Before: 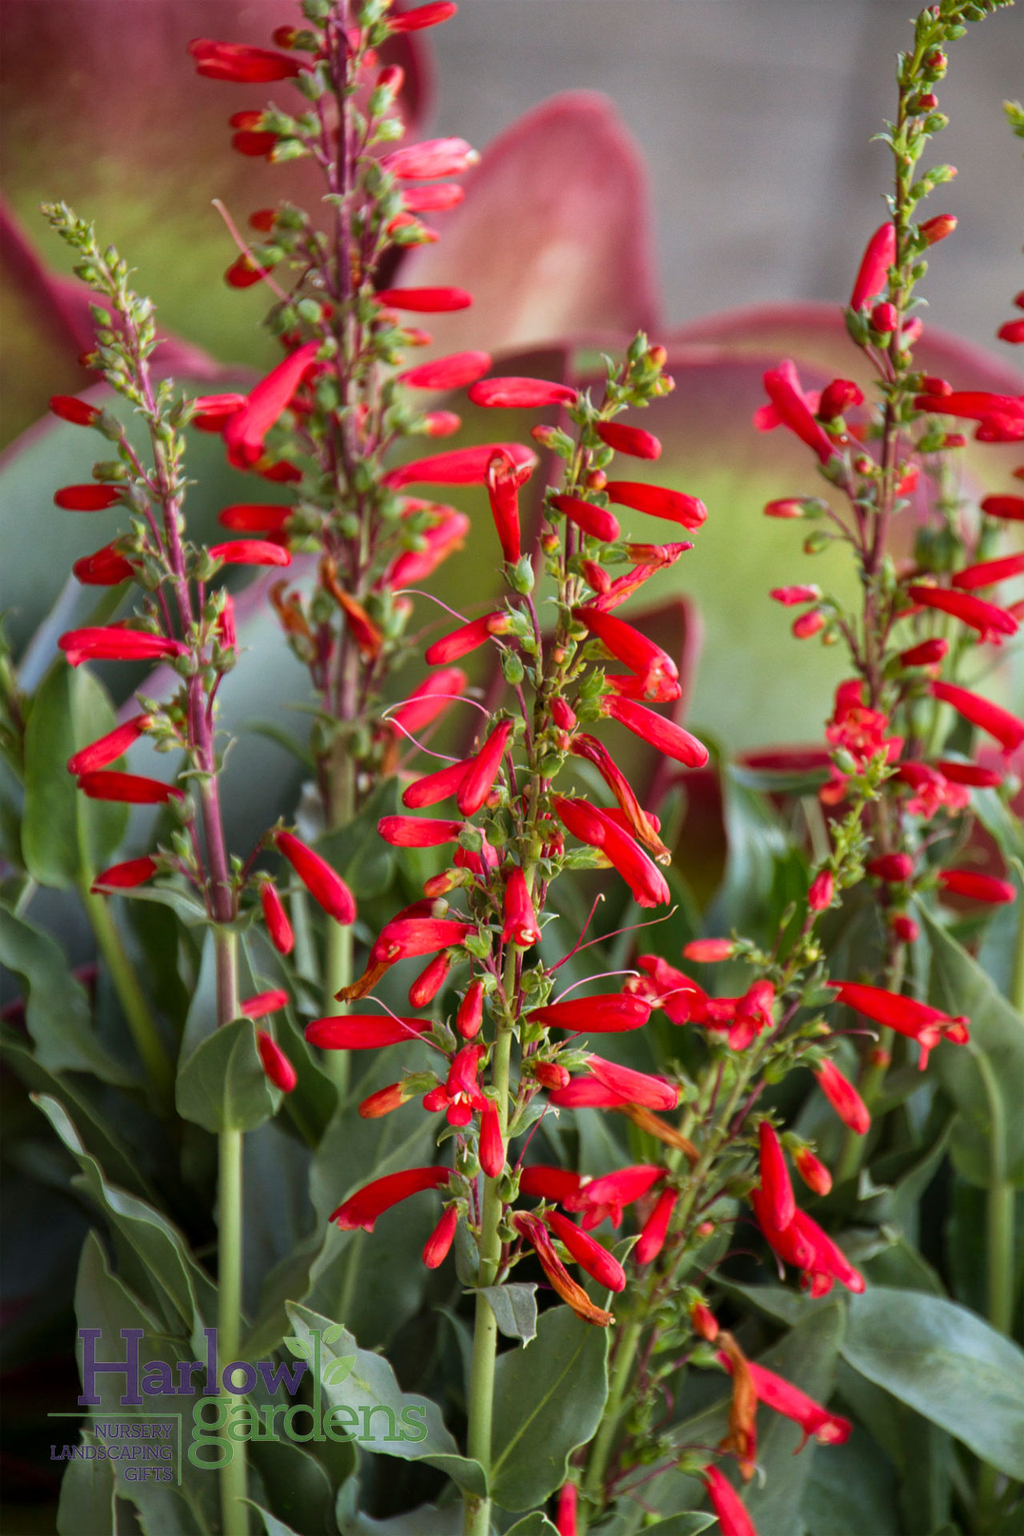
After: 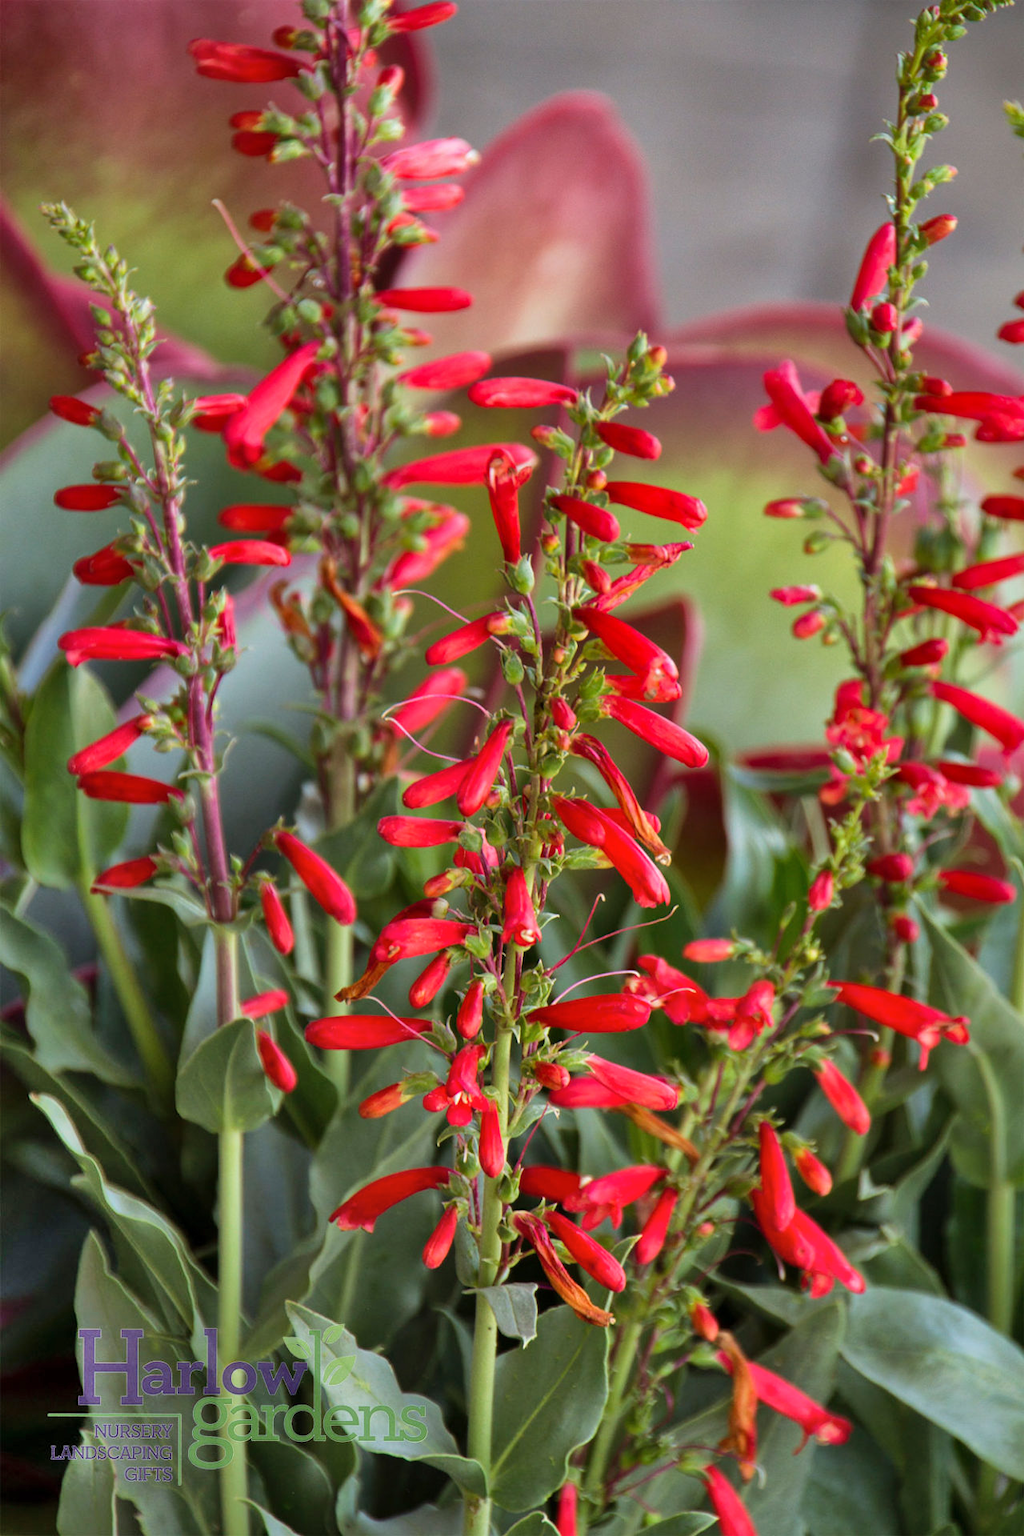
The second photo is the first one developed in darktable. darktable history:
white balance: red 1, blue 1
shadows and highlights: shadows 60, soften with gaussian
